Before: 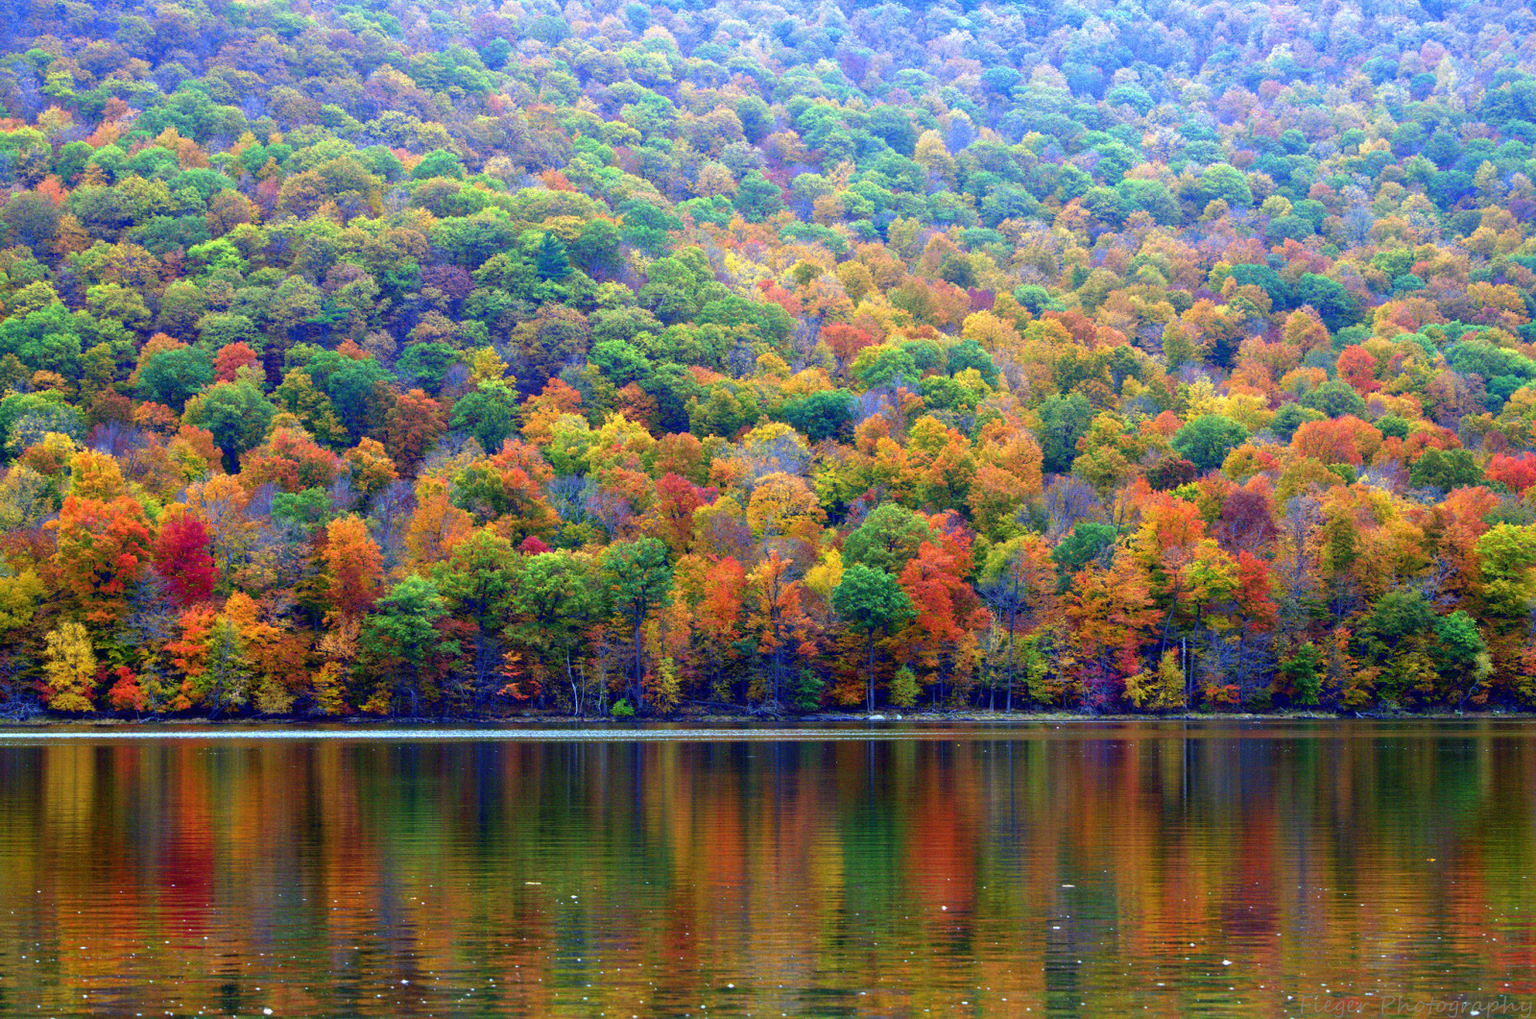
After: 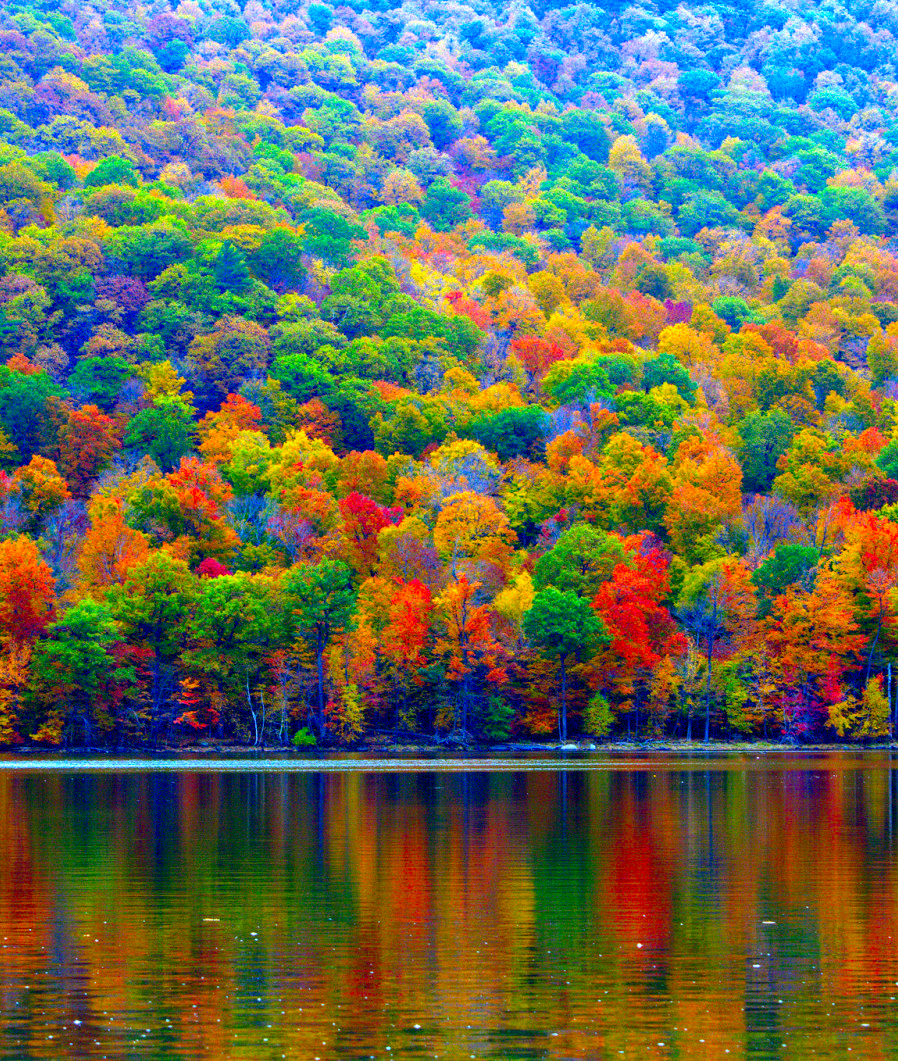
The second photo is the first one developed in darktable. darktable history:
shadows and highlights: shadows 37.85, highlights -27.25, soften with gaussian
haze removal: strength 0.294, distance 0.247, compatibility mode true, adaptive false
crop: left 21.561%, right 22.258%
contrast brightness saturation: contrast 0.089, saturation 0.282
color balance rgb: shadows lift › chroma 0.766%, shadows lift › hue 113.79°, global offset › chroma 0.103%, global offset › hue 252.16°, perceptual saturation grading › global saturation 30.905%
